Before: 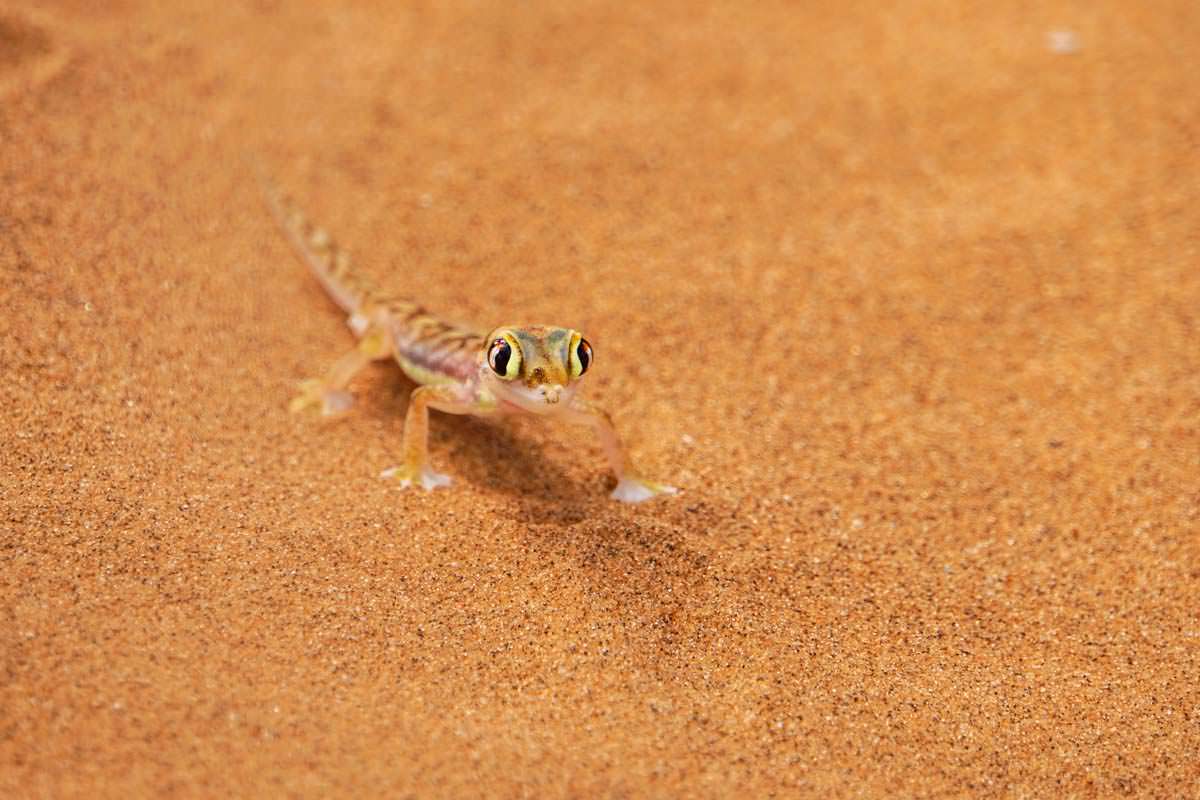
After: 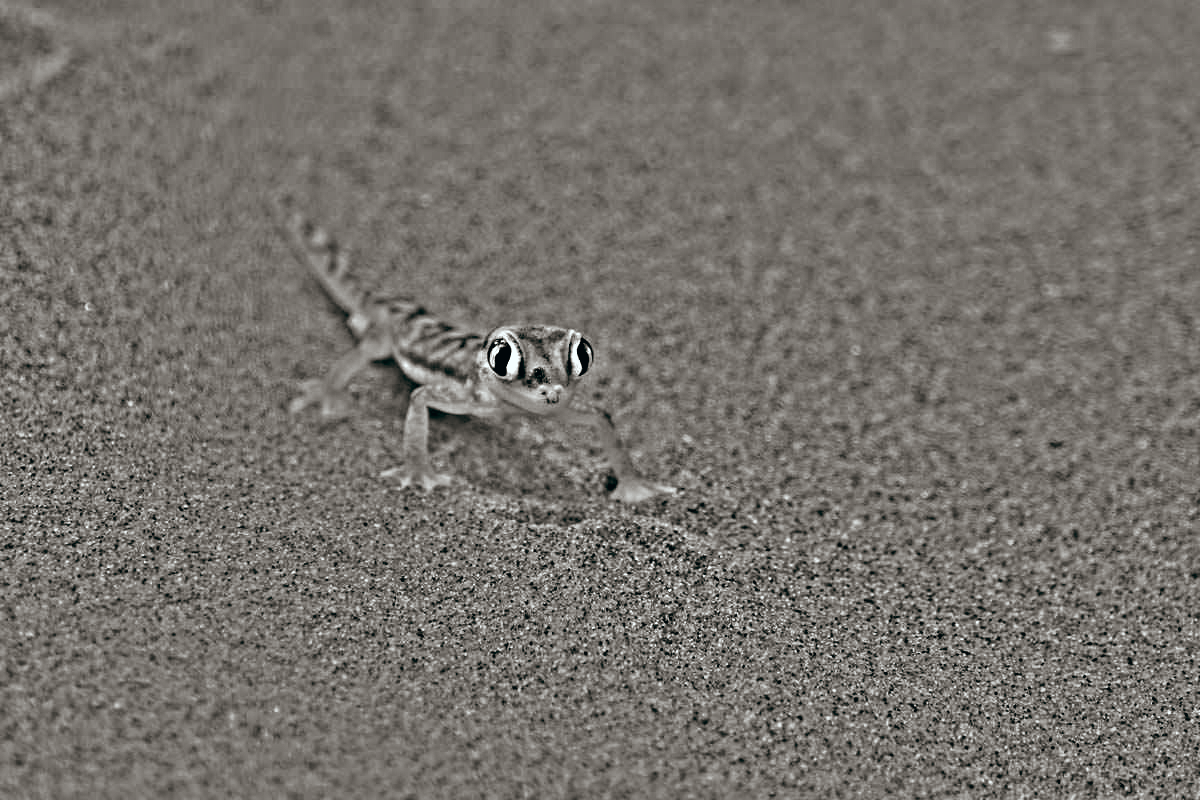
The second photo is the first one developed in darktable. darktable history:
color balance: lift [1, 0.994, 1.002, 1.006], gamma [0.957, 1.081, 1.016, 0.919], gain [0.97, 0.972, 1.01, 1.028], input saturation 91.06%, output saturation 79.8%
highpass: on, module defaults
